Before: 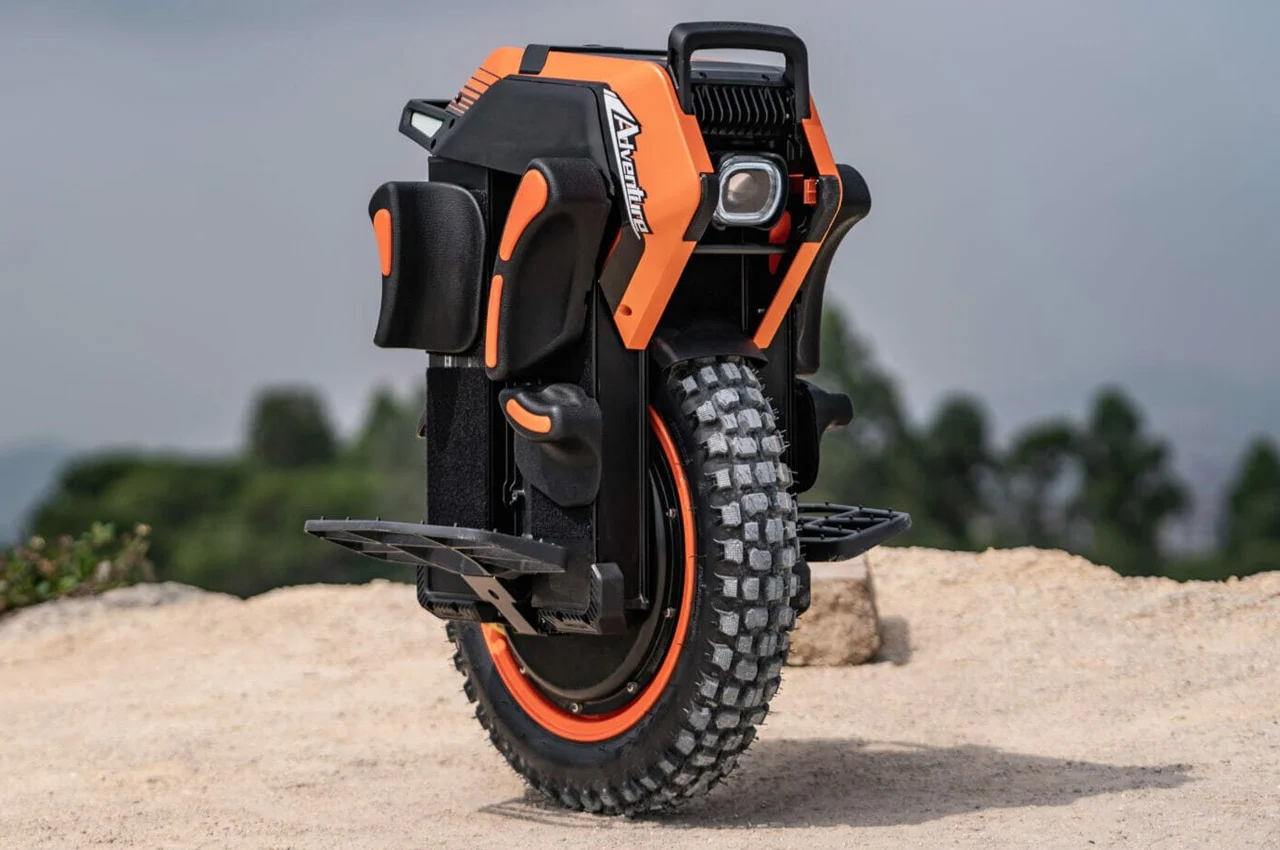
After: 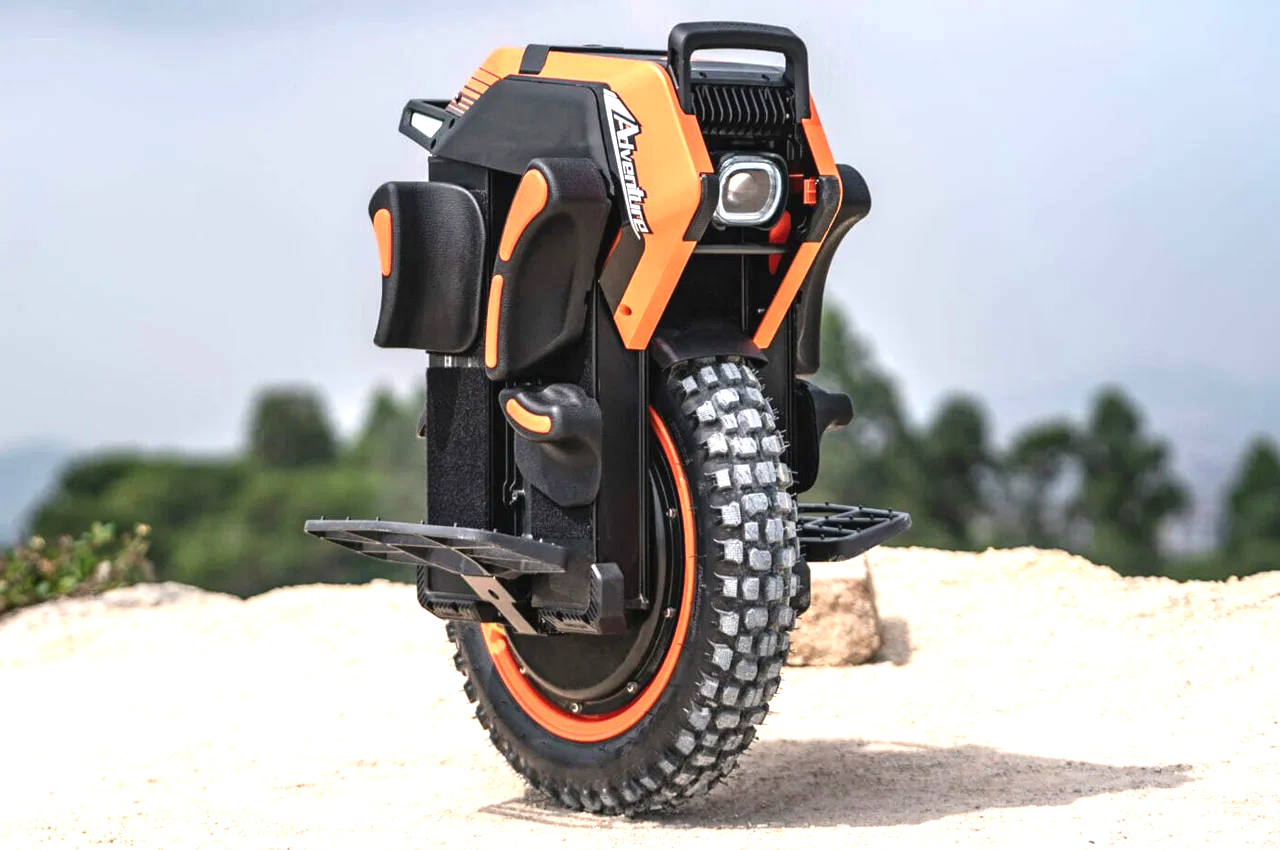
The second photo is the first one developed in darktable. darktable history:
exposure: black level correction -0.001, exposure 1.112 EV, compensate exposure bias true, compensate highlight preservation false
